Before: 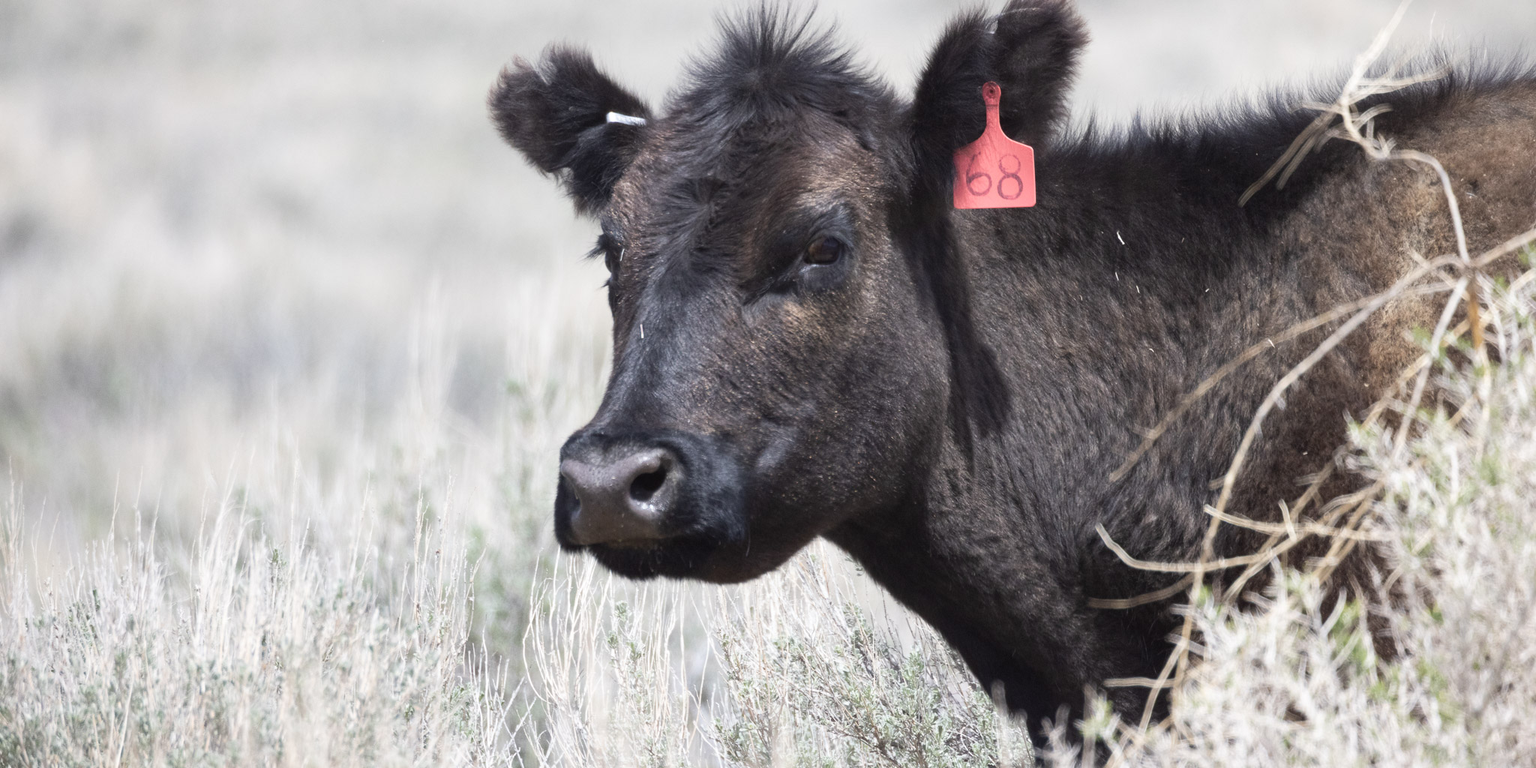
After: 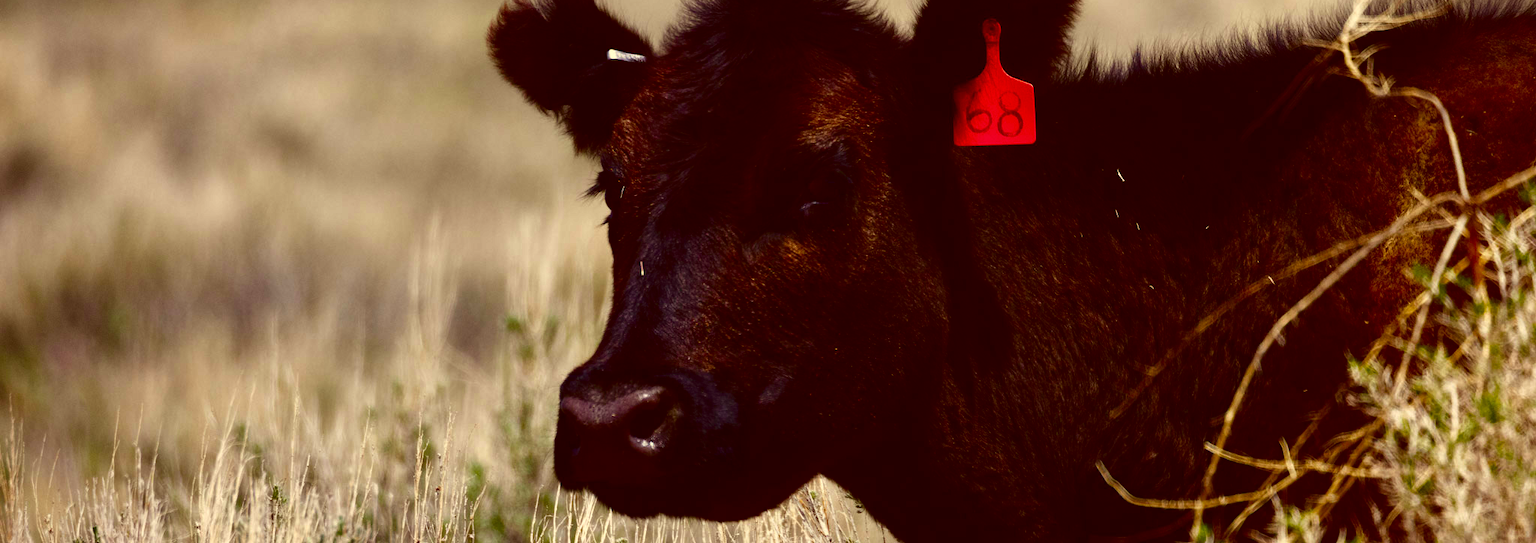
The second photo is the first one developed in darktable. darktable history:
contrast brightness saturation: brightness -1, saturation 1
color correction: highlights a* 1.12, highlights b* 24.26, shadows a* 15.58, shadows b* 24.26
crop and rotate: top 8.293%, bottom 20.996%
color balance rgb: perceptual saturation grading › global saturation 20%, global vibrance 20%
